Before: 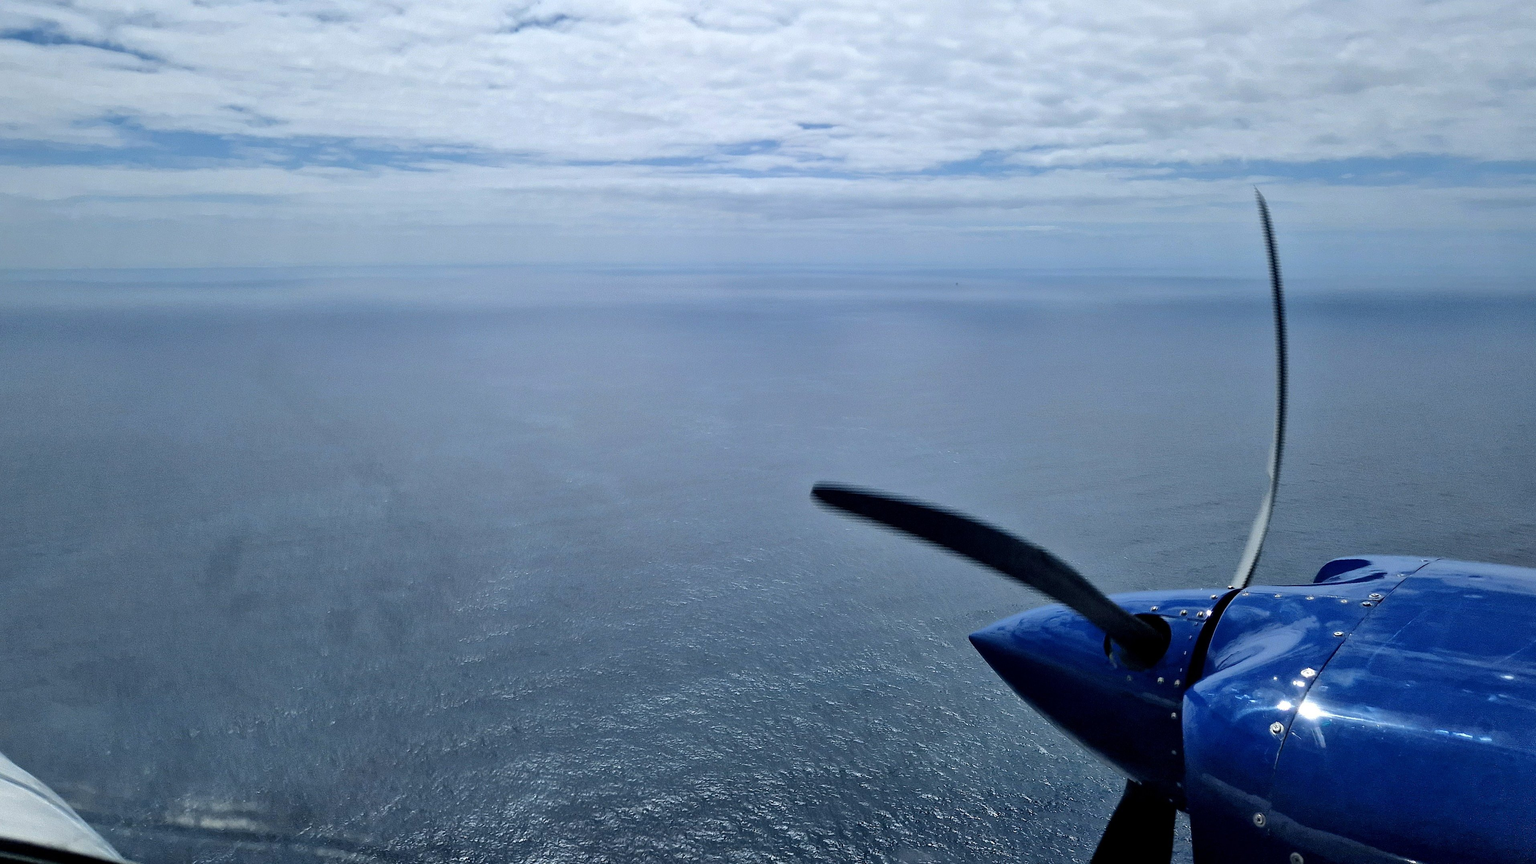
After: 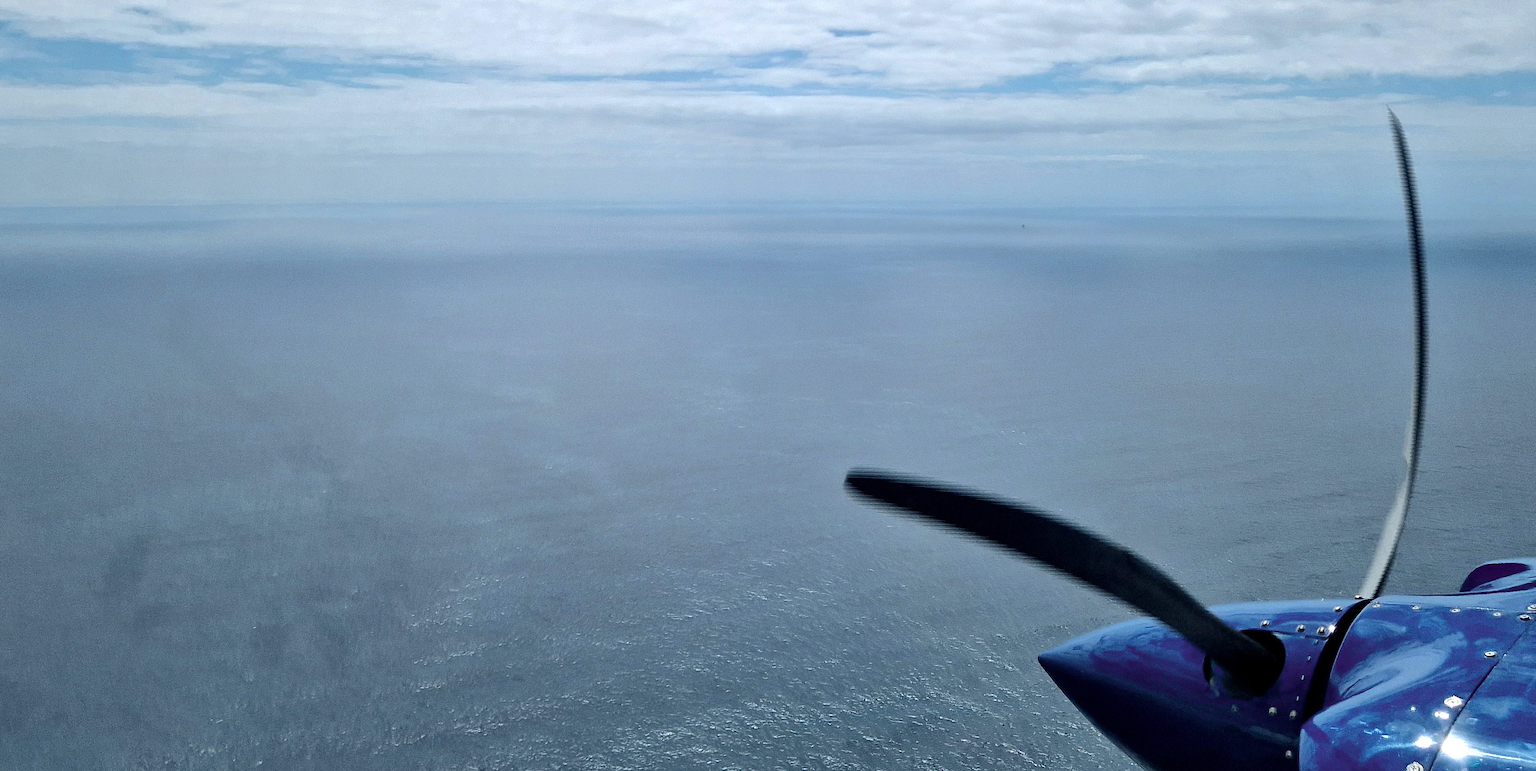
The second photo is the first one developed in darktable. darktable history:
crop: left 7.894%, top 11.557%, right 10.398%, bottom 15.434%
color zones: curves: ch0 [(0.018, 0.548) (0.197, 0.654) (0.425, 0.447) (0.605, 0.658) (0.732, 0.579)]; ch1 [(0.105, 0.531) (0.224, 0.531) (0.386, 0.39) (0.618, 0.456) (0.732, 0.456) (0.956, 0.421)]; ch2 [(0.039, 0.583) (0.215, 0.465) (0.399, 0.544) (0.465, 0.548) (0.614, 0.447) (0.724, 0.43) (0.882, 0.623) (0.956, 0.632)]
